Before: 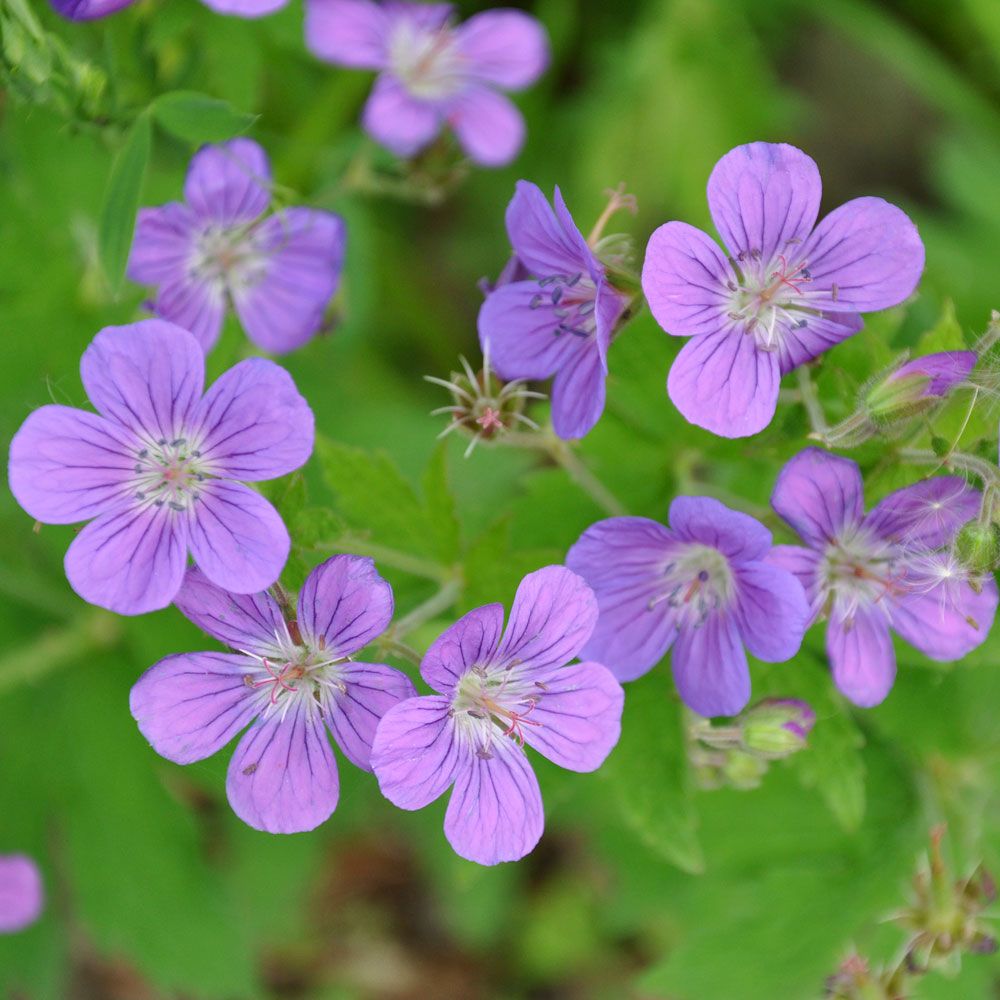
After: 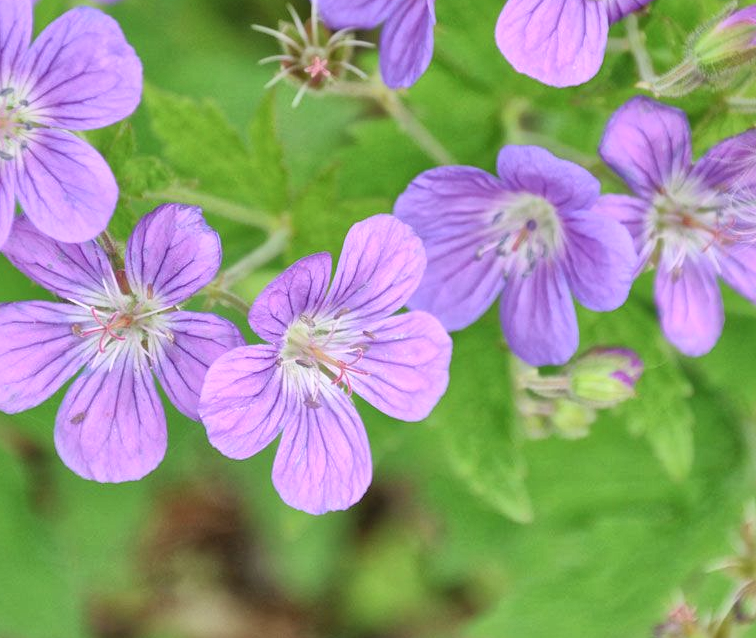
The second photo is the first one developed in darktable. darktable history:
crop and rotate: left 17.299%, top 35.115%, right 7.015%, bottom 1.024%
global tonemap: drago (1, 100), detail 1
